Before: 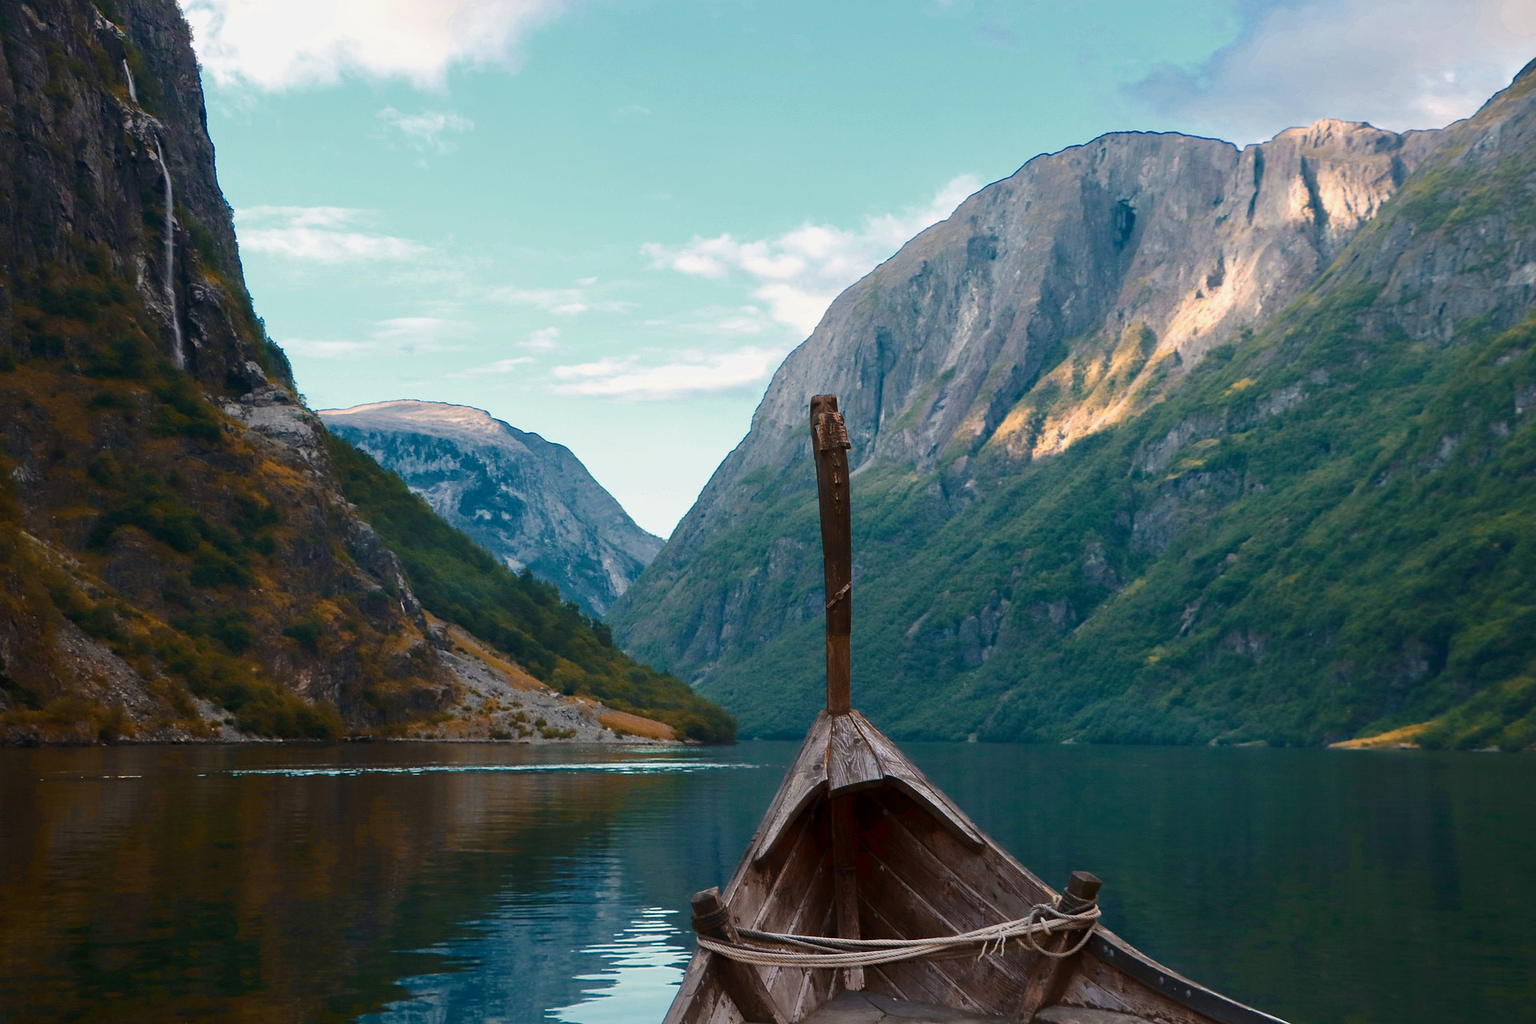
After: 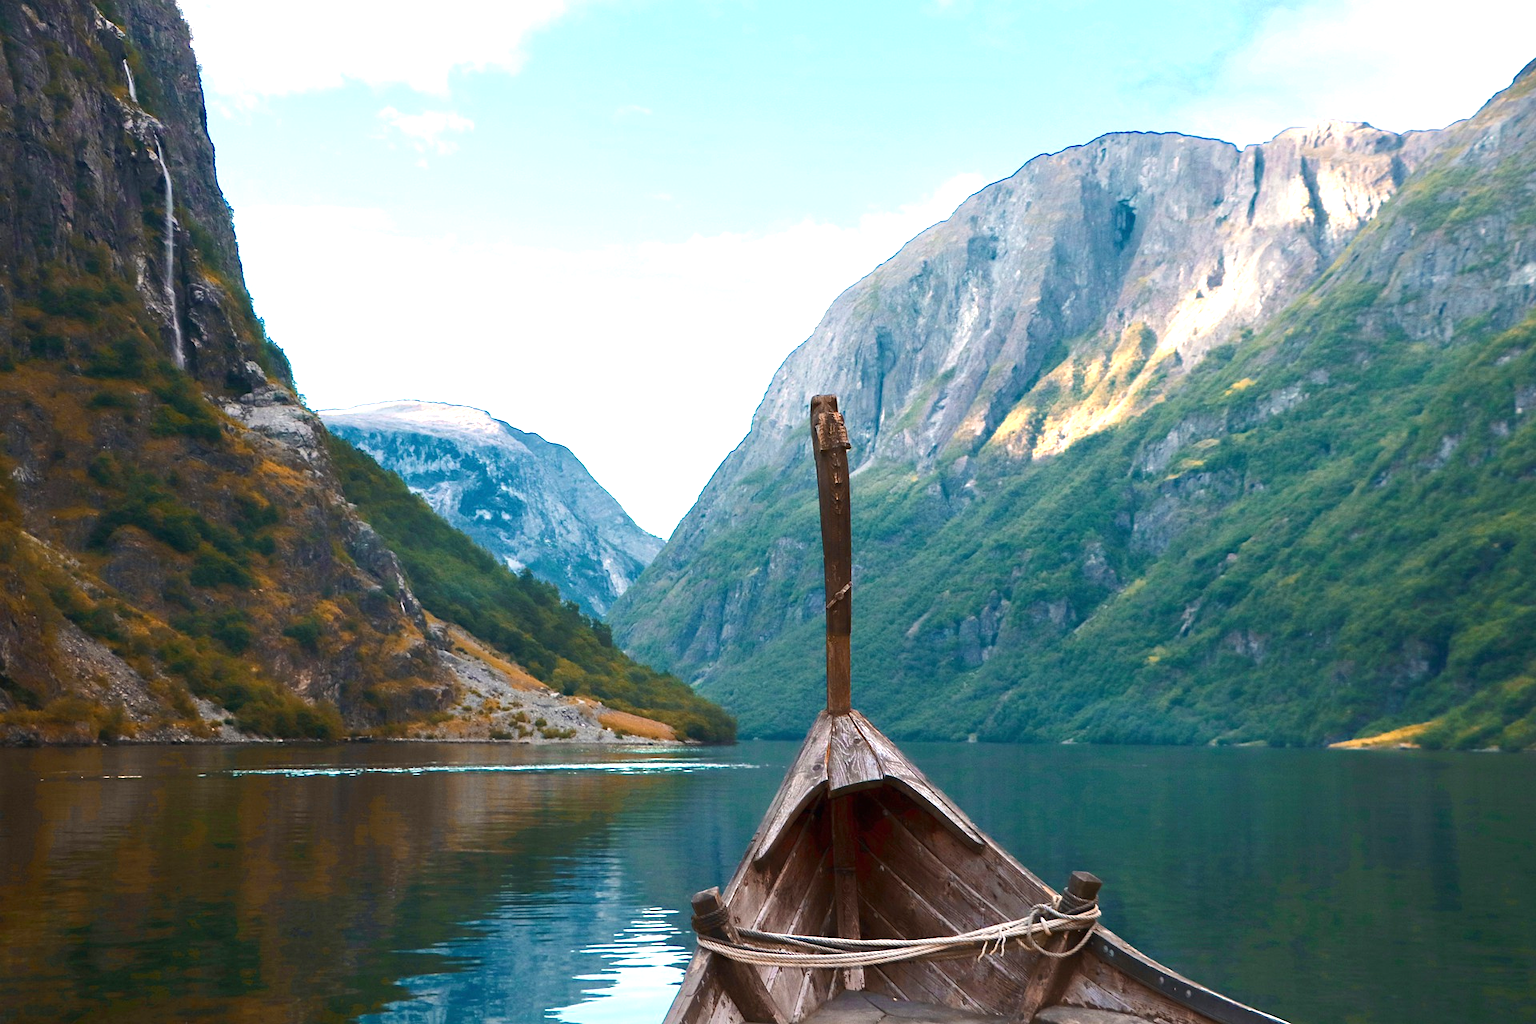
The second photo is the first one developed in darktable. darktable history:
tone equalizer: smoothing diameter 2.06%, edges refinement/feathering 20.89, mask exposure compensation -1.57 EV, filter diffusion 5
exposure: black level correction 0, exposure 1.106 EV, compensate highlight preservation false
